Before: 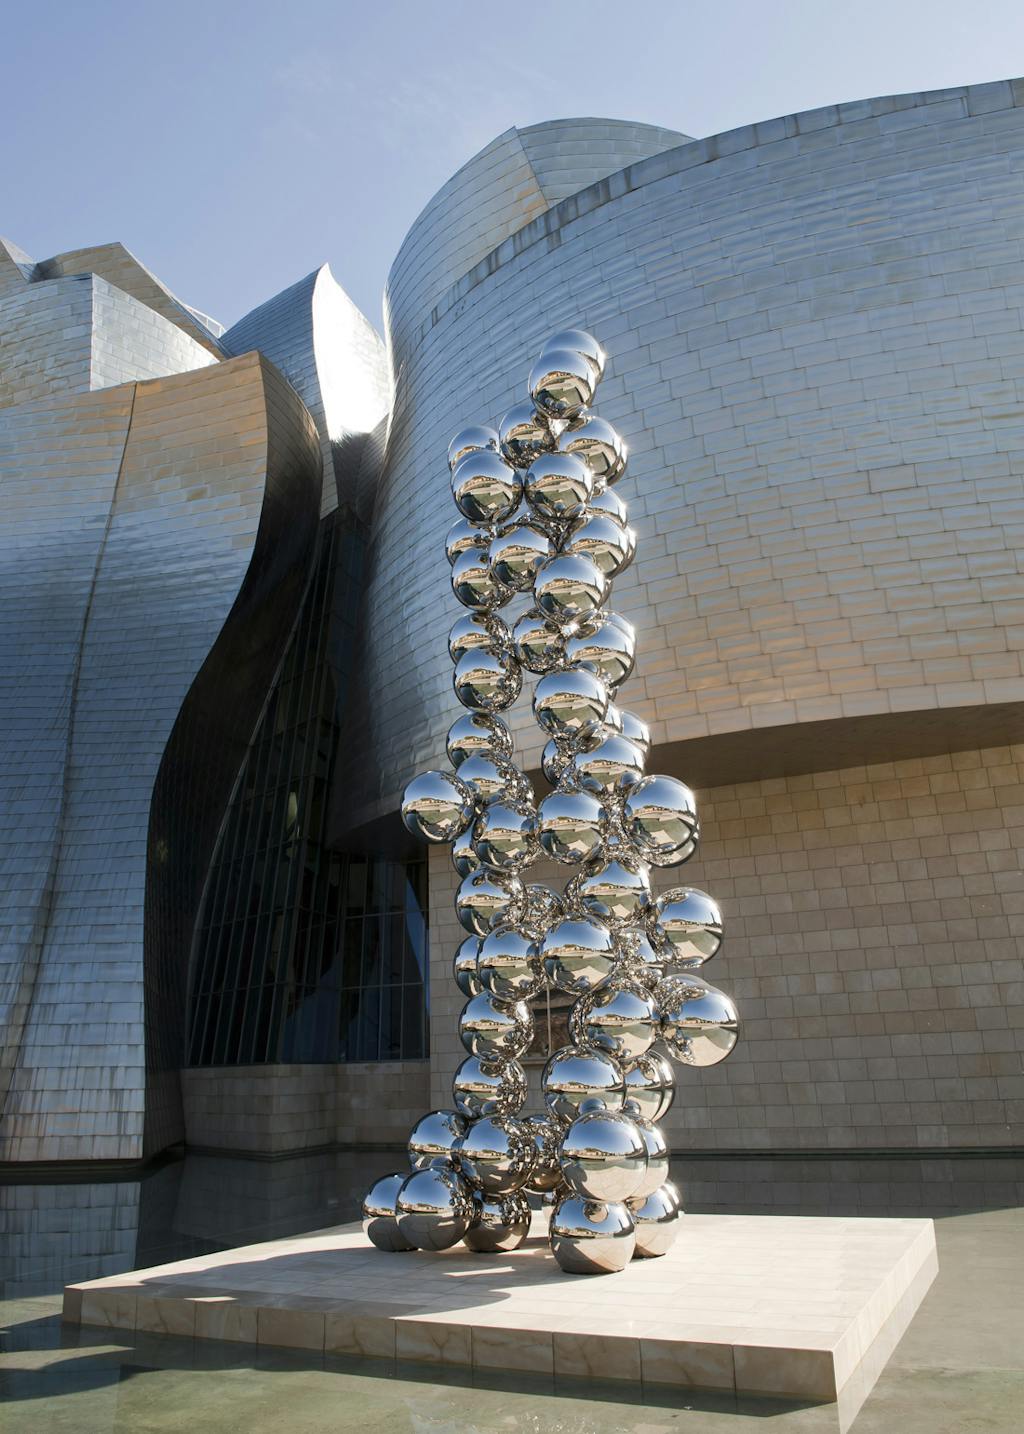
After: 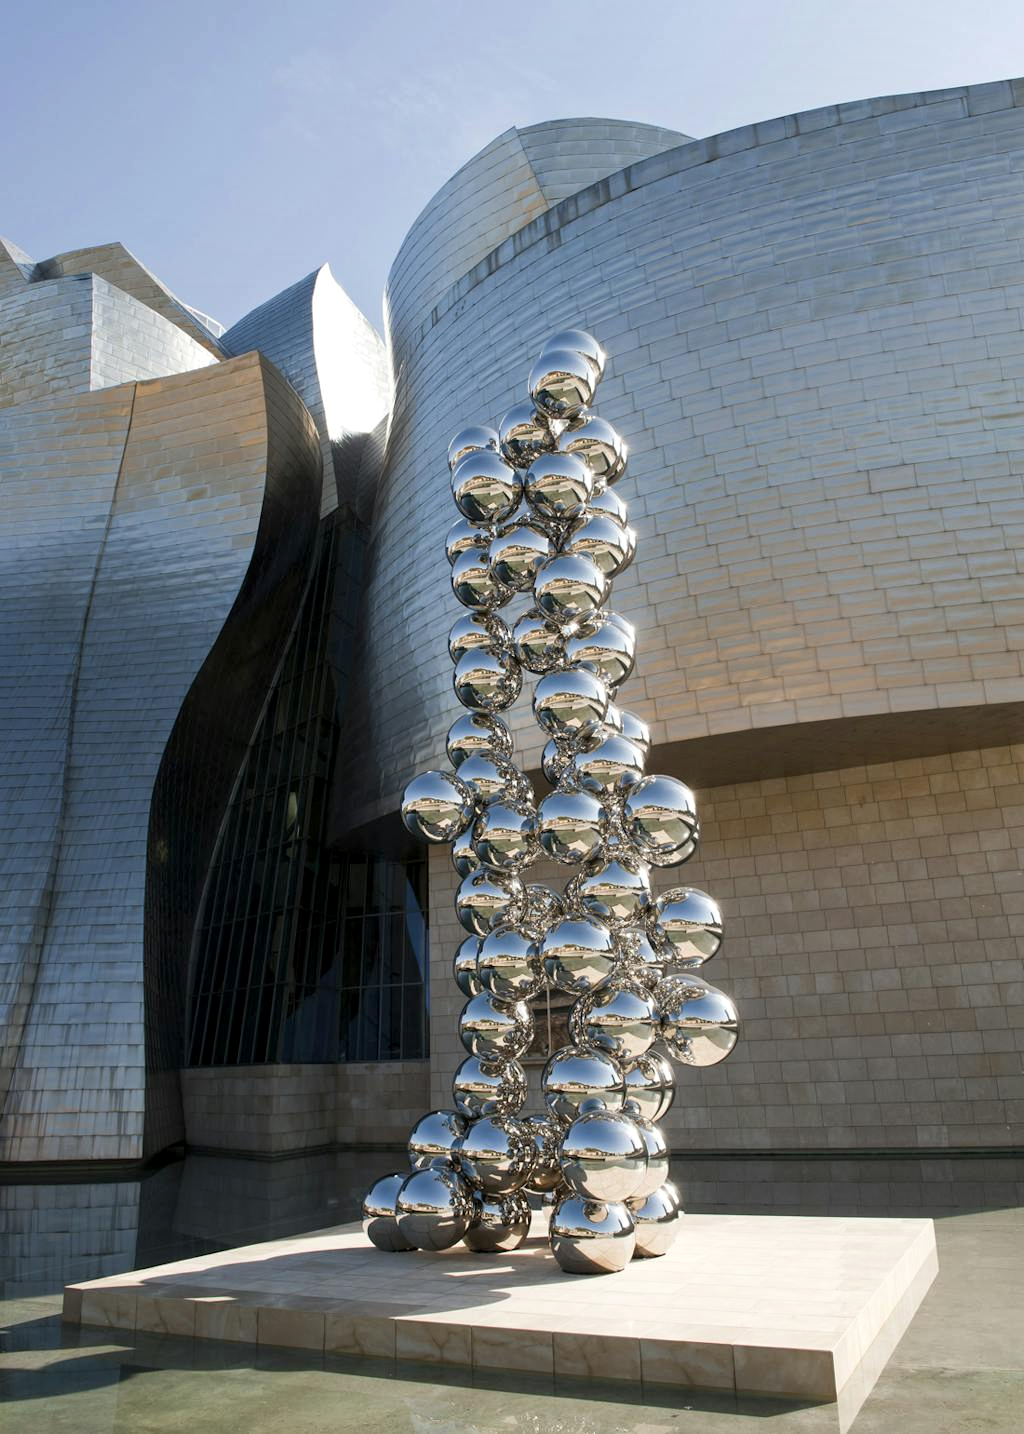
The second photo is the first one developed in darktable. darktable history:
local contrast: highlights 100%, shadows 100%, detail 120%, midtone range 0.2
shadows and highlights: shadows 0, highlights 40
